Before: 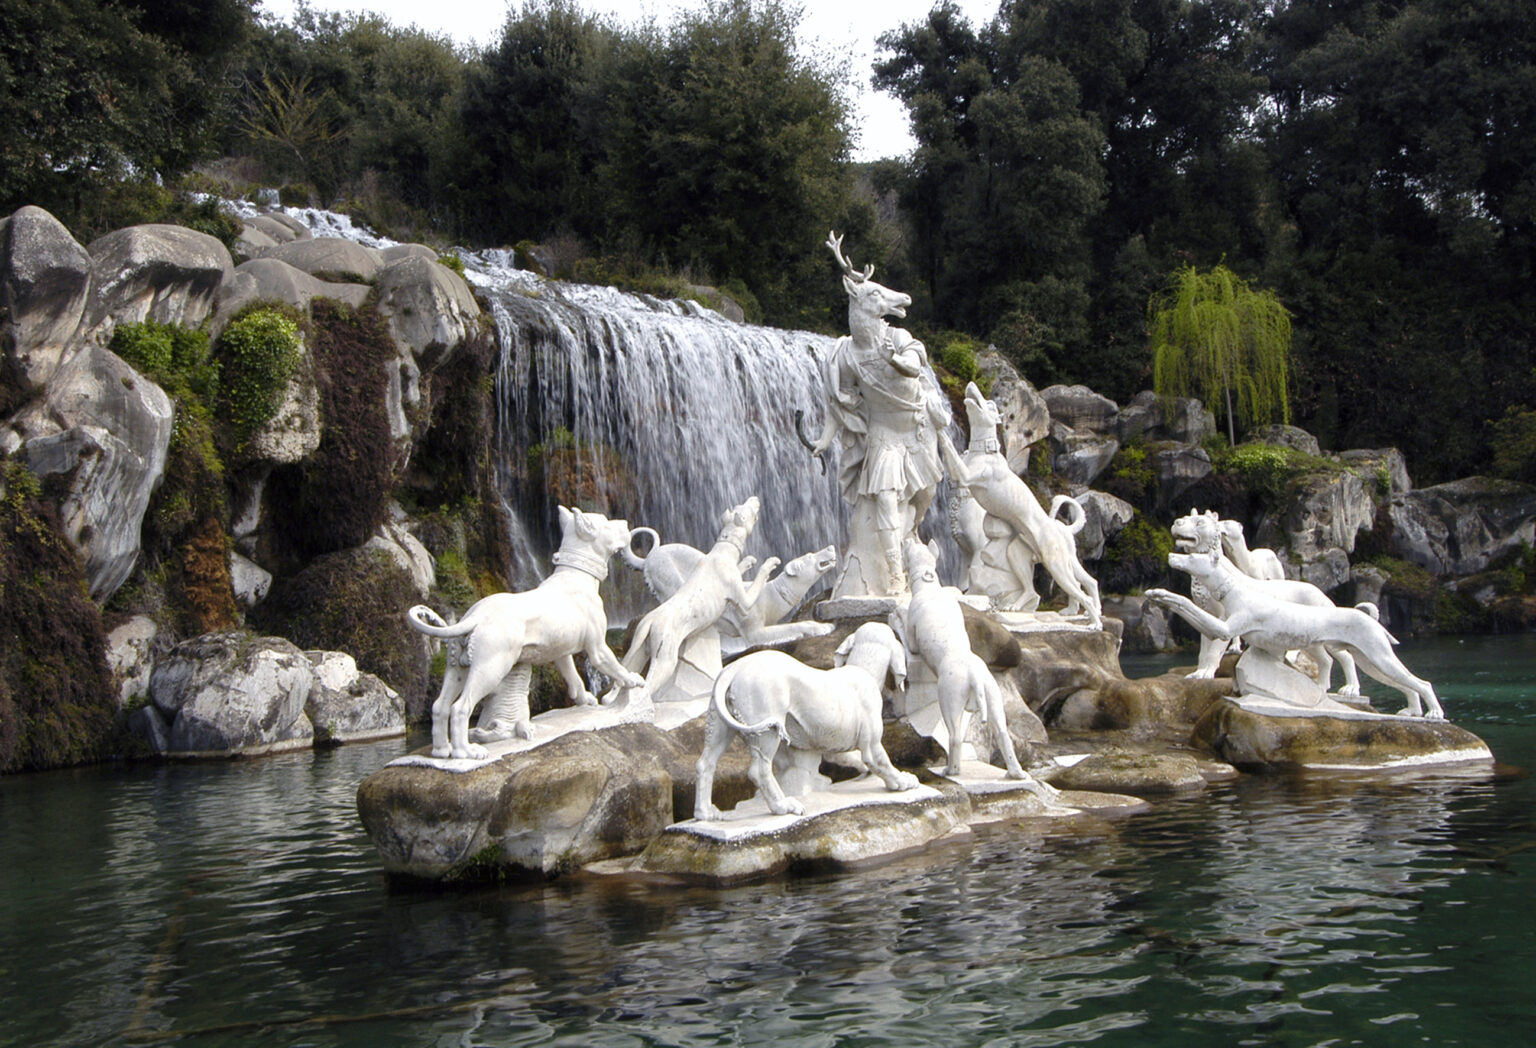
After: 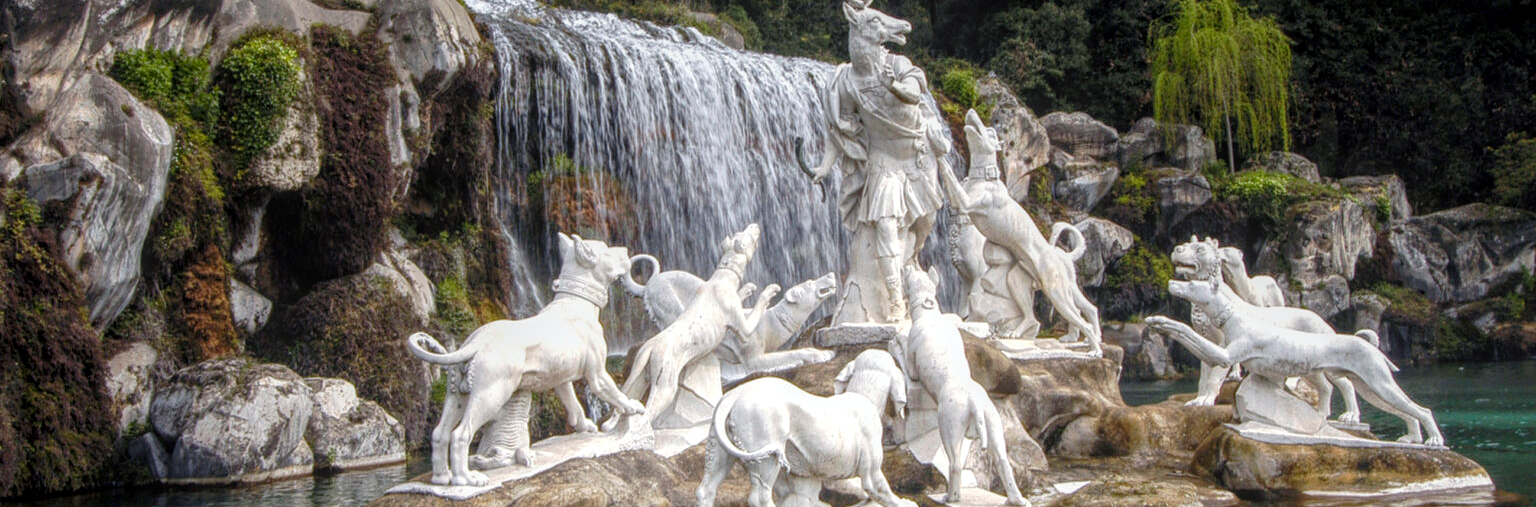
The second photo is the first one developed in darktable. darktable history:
local contrast: highlights 66%, shadows 33%, detail 166%, midtone range 0.2
crop and rotate: top 26.056%, bottom 25.543%
